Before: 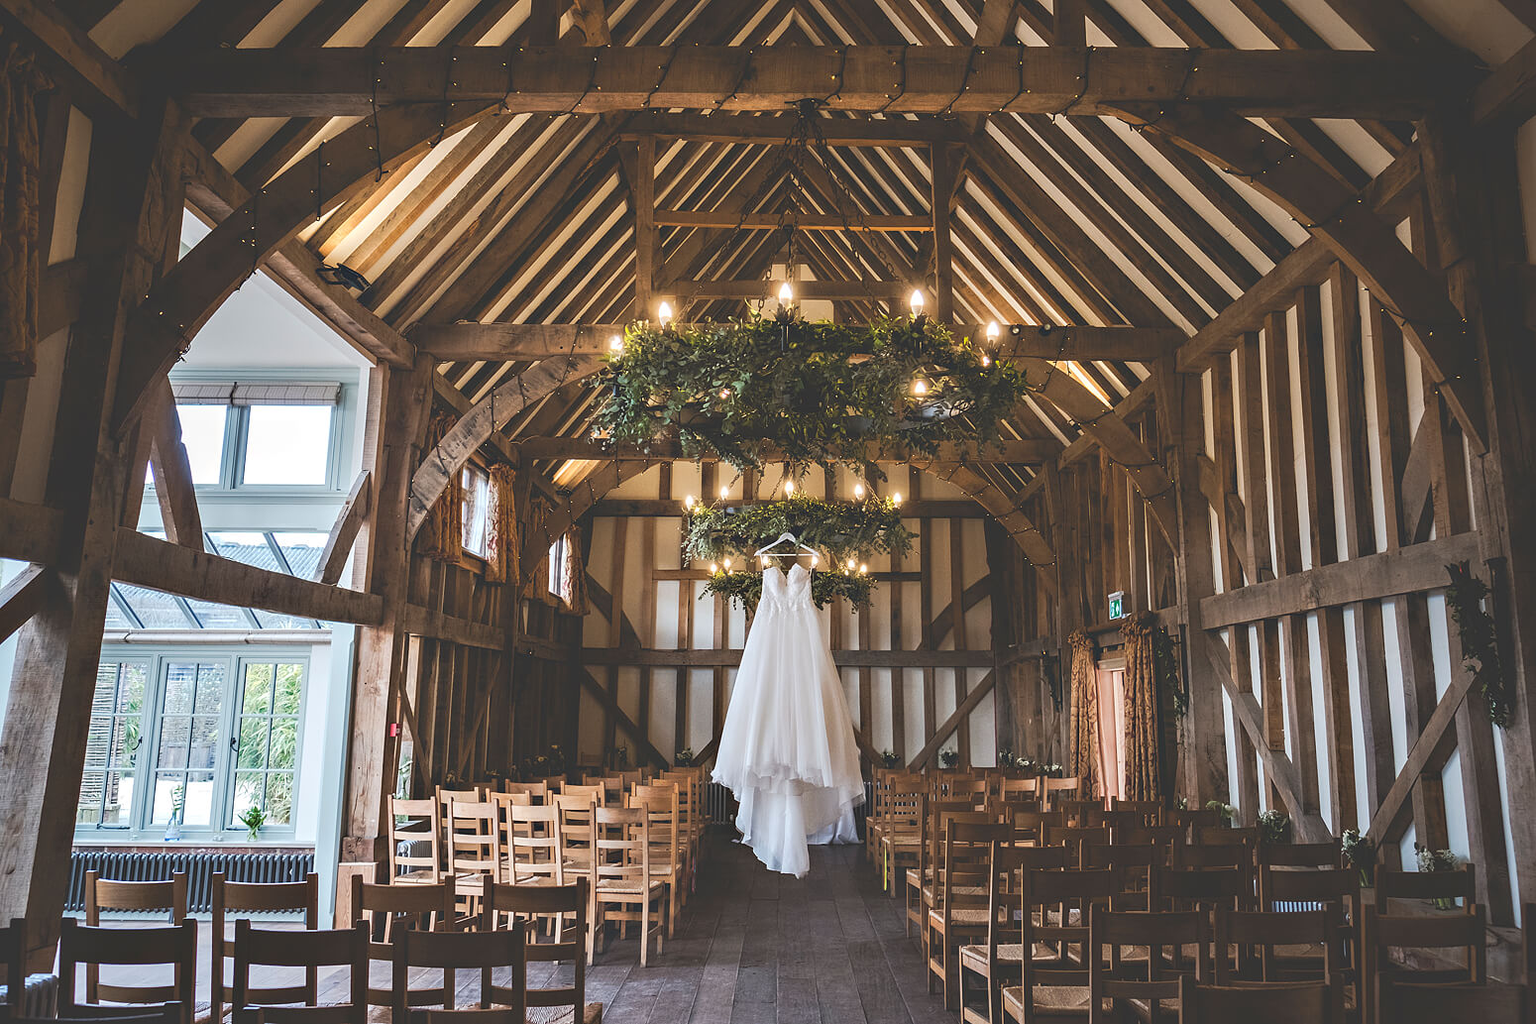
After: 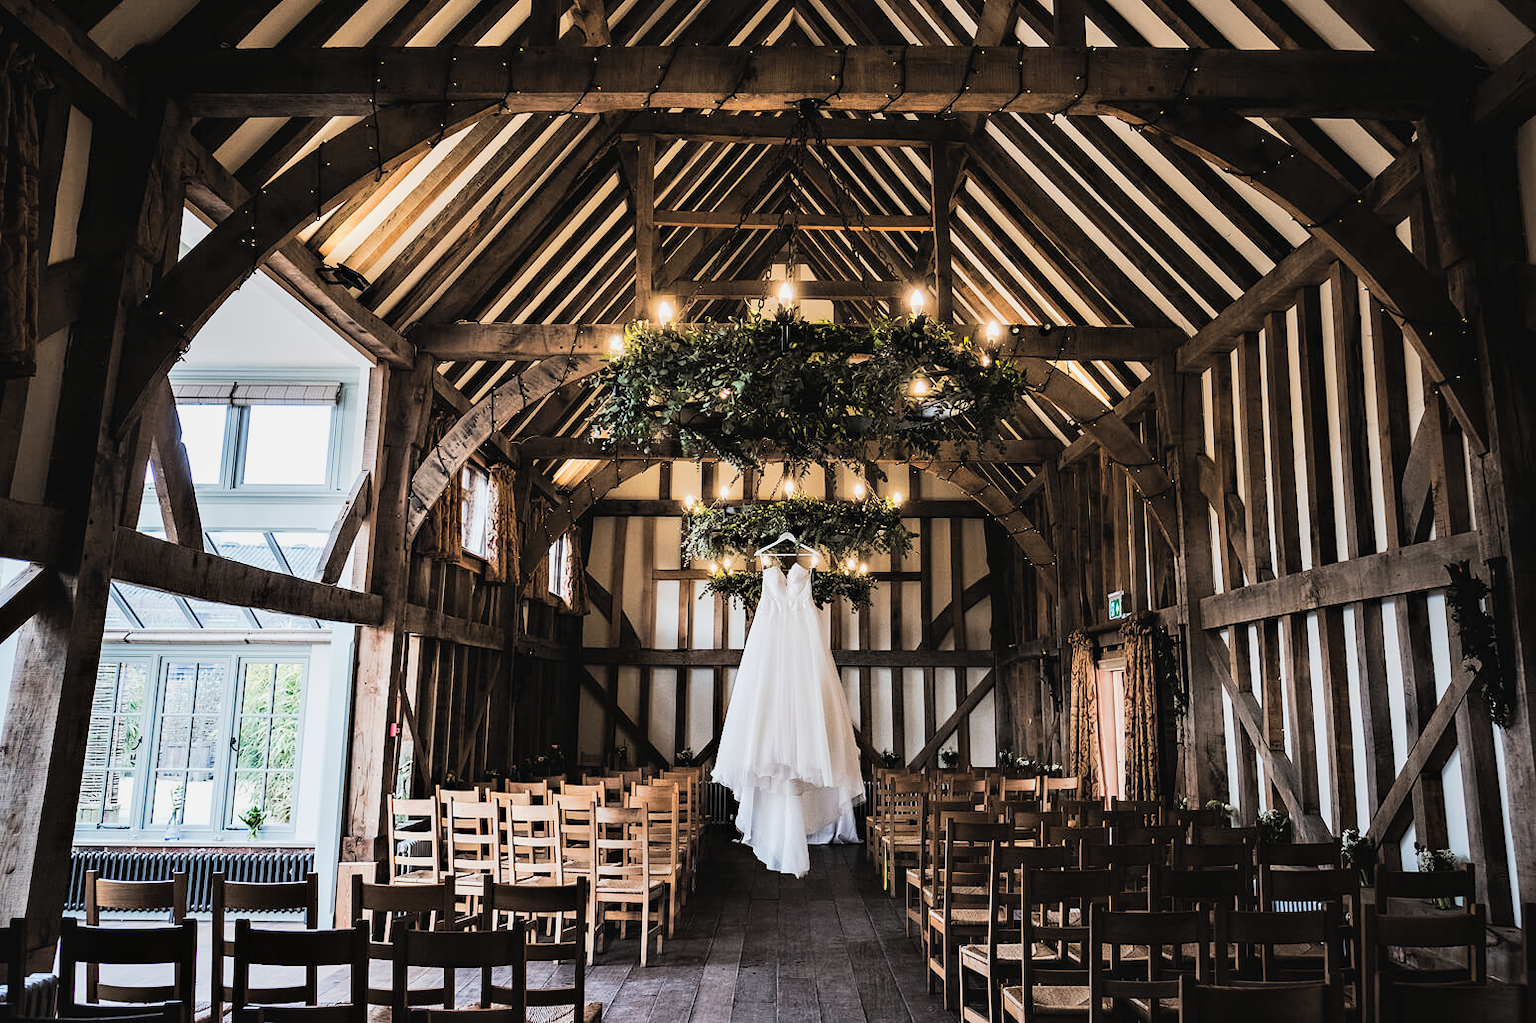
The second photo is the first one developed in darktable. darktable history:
tone equalizer: -8 EV -0.417 EV, -7 EV -0.389 EV, -6 EV -0.333 EV, -5 EV -0.222 EV, -3 EV 0.222 EV, -2 EV 0.333 EV, -1 EV 0.389 EV, +0 EV 0.417 EV, edges refinement/feathering 500, mask exposure compensation -1.57 EV, preserve details no
filmic rgb: black relative exposure -5 EV, hardness 2.88, contrast 1.4, highlights saturation mix -30%
